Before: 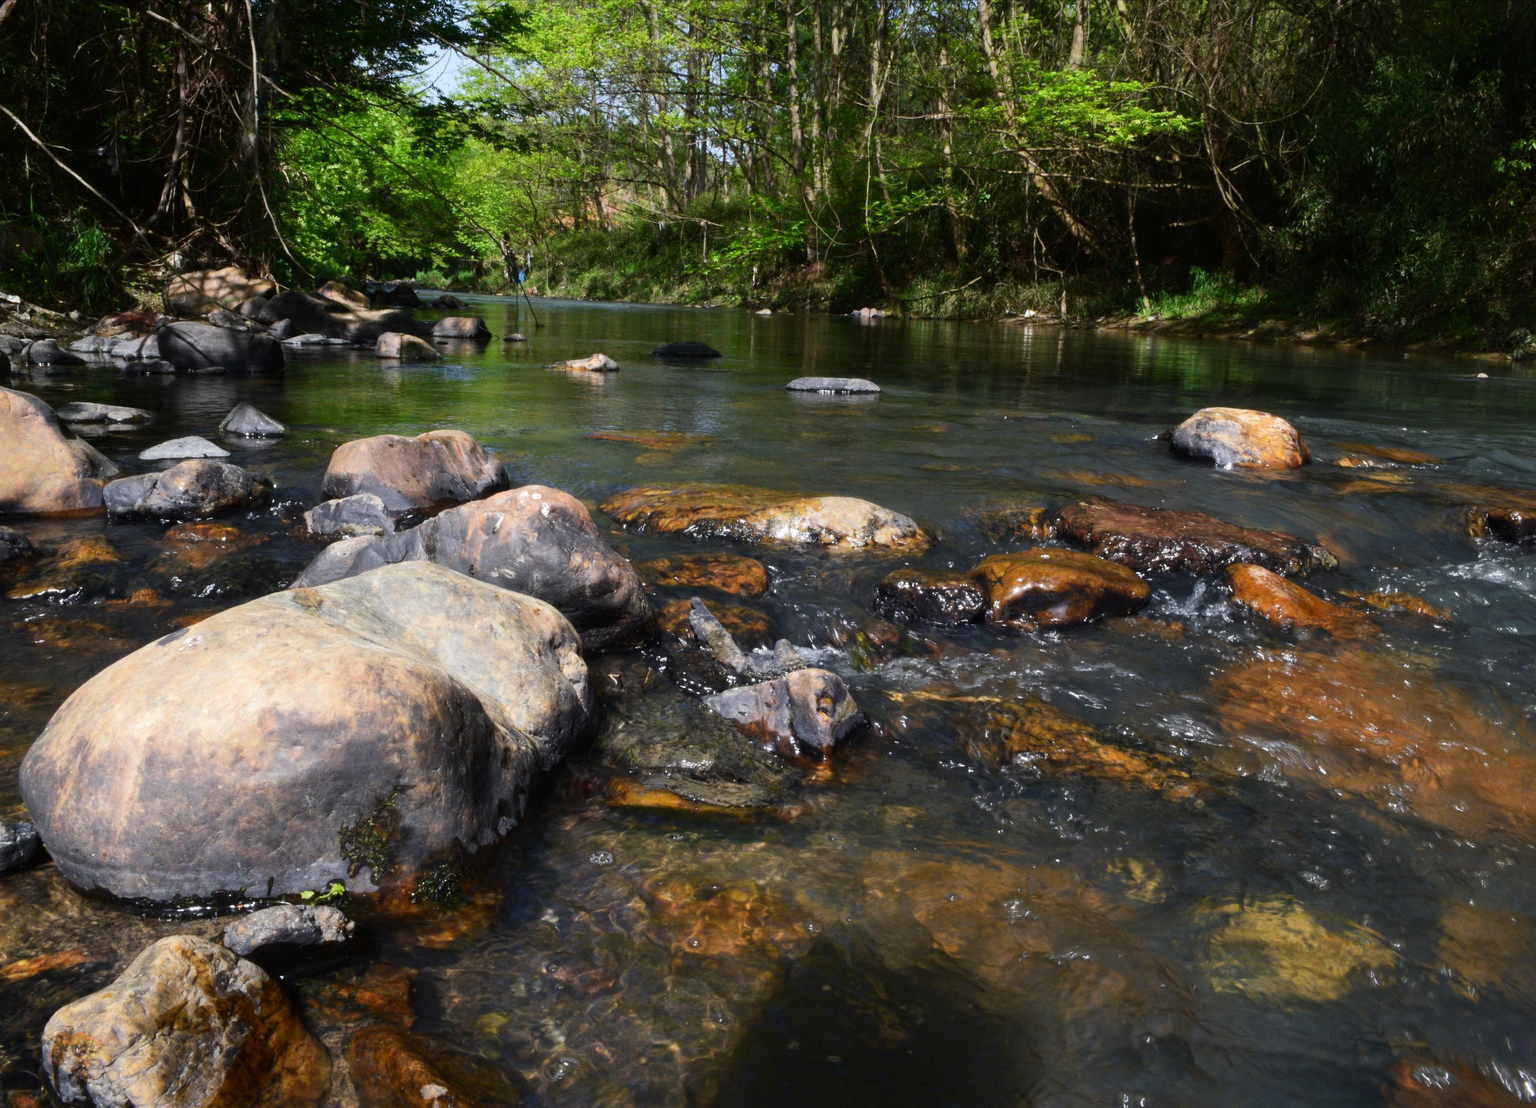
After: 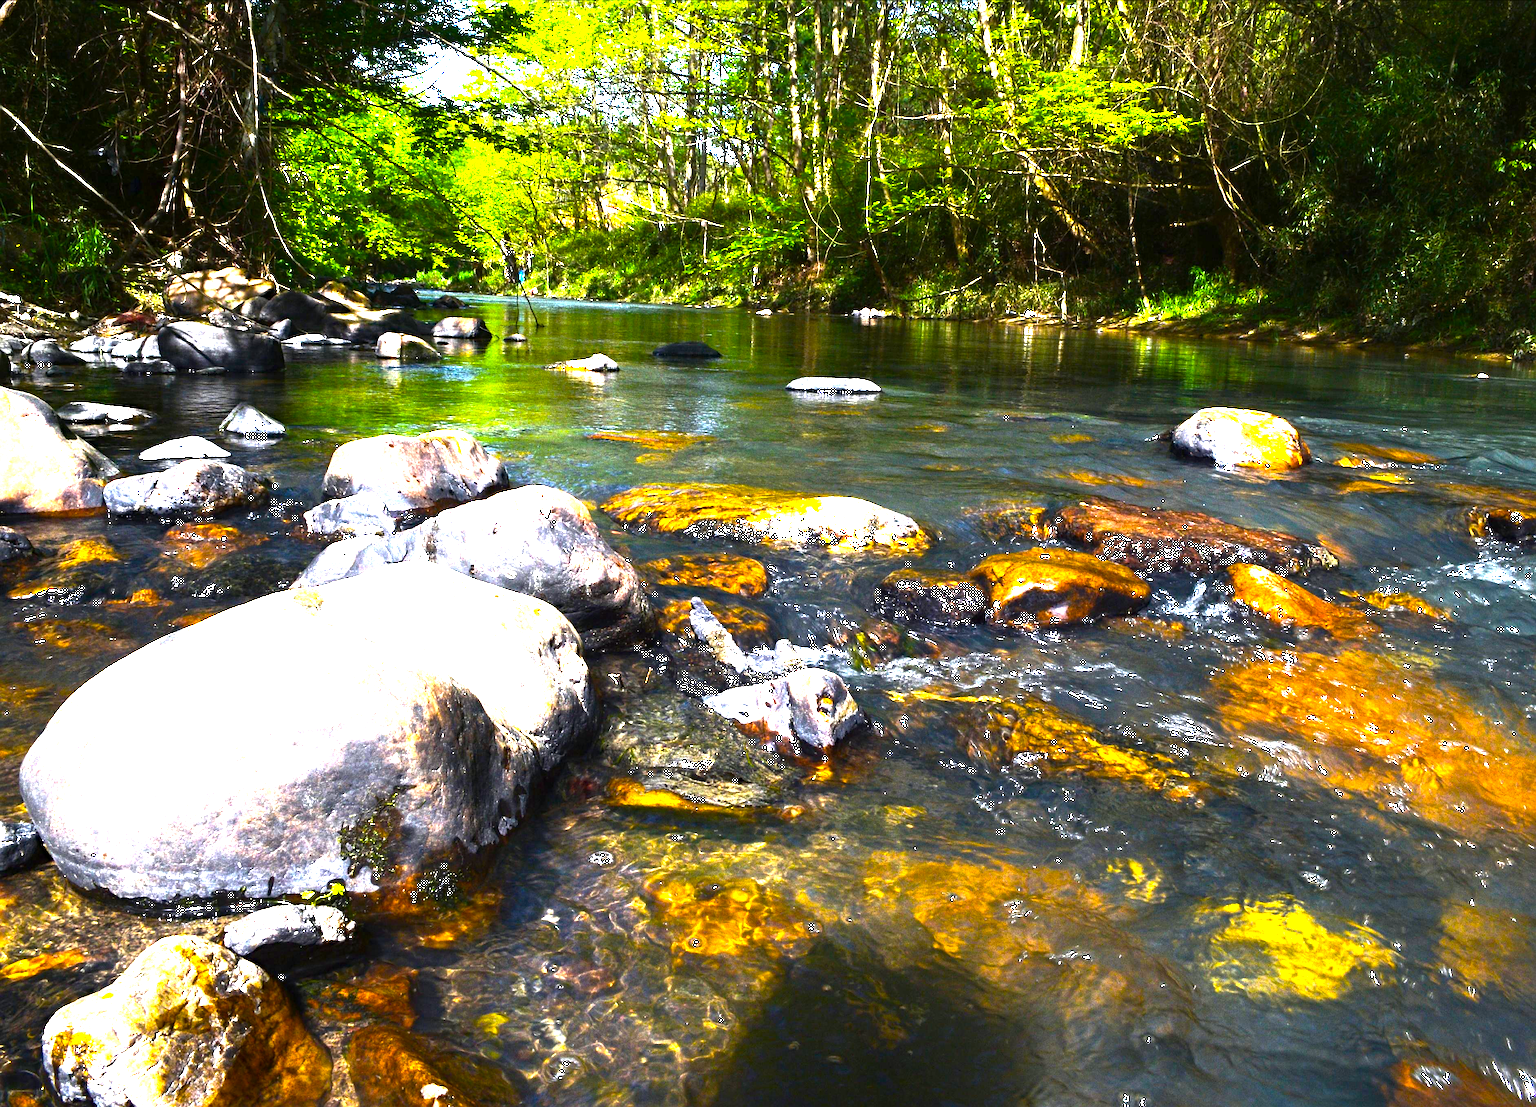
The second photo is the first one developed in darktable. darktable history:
sharpen: on, module defaults
color balance rgb: perceptual saturation grading › global saturation 25%, perceptual brilliance grading › global brilliance 35%, perceptual brilliance grading › highlights 50%, perceptual brilliance grading › mid-tones 60%, perceptual brilliance grading › shadows 35%, global vibrance 20%
haze removal: compatibility mode true, adaptive false
